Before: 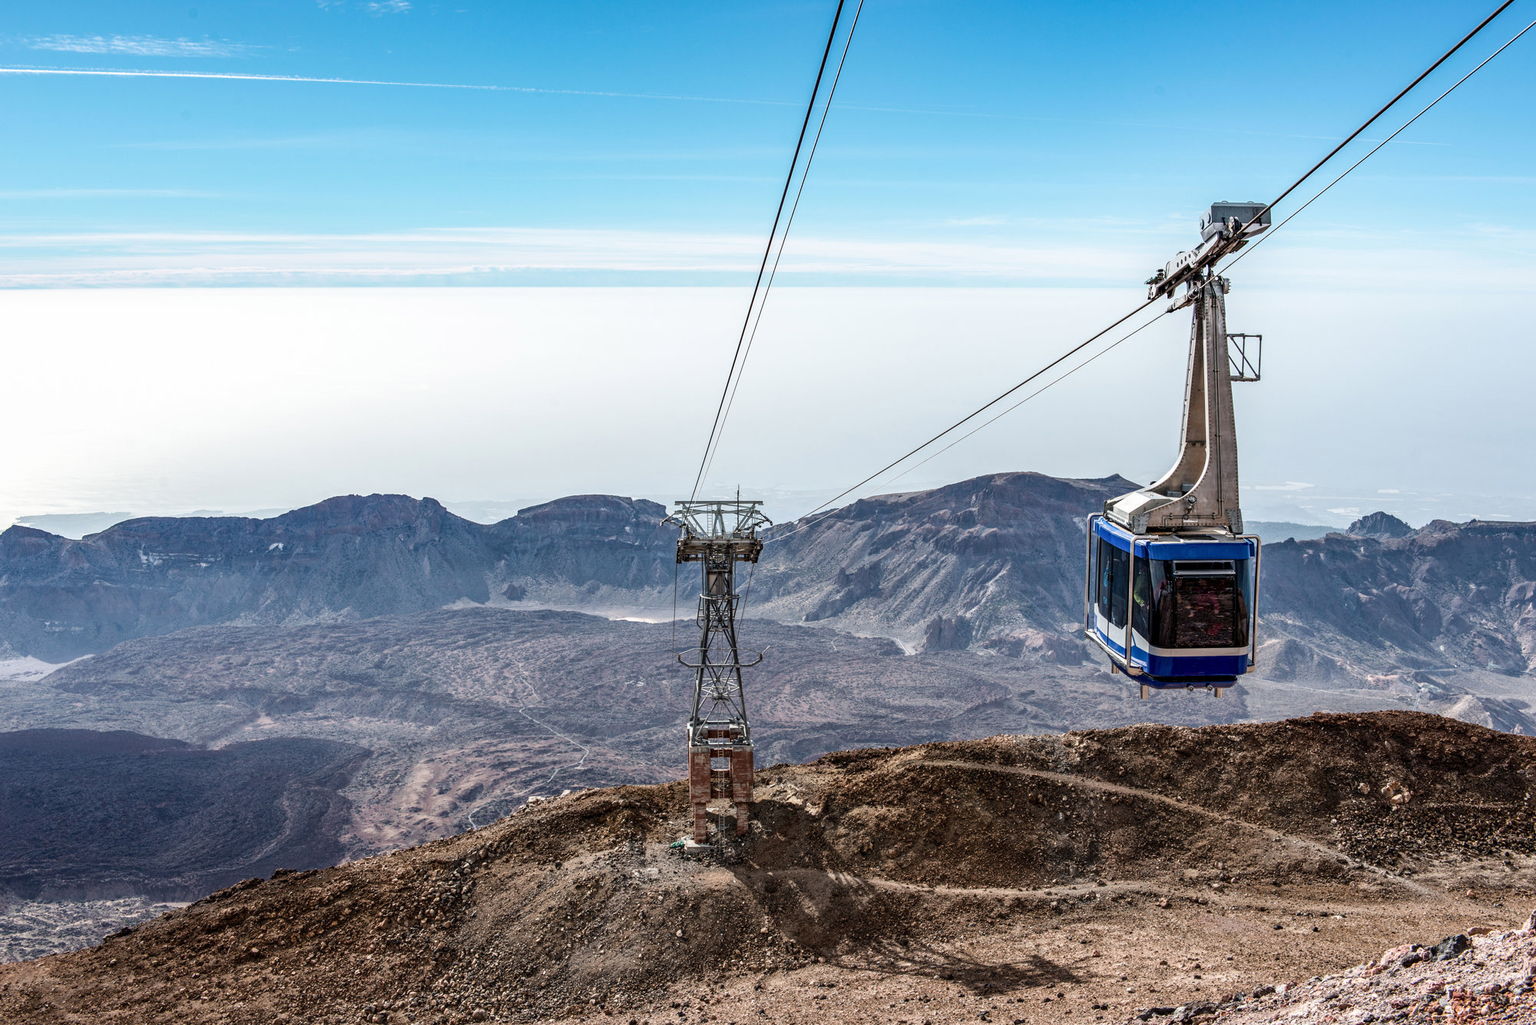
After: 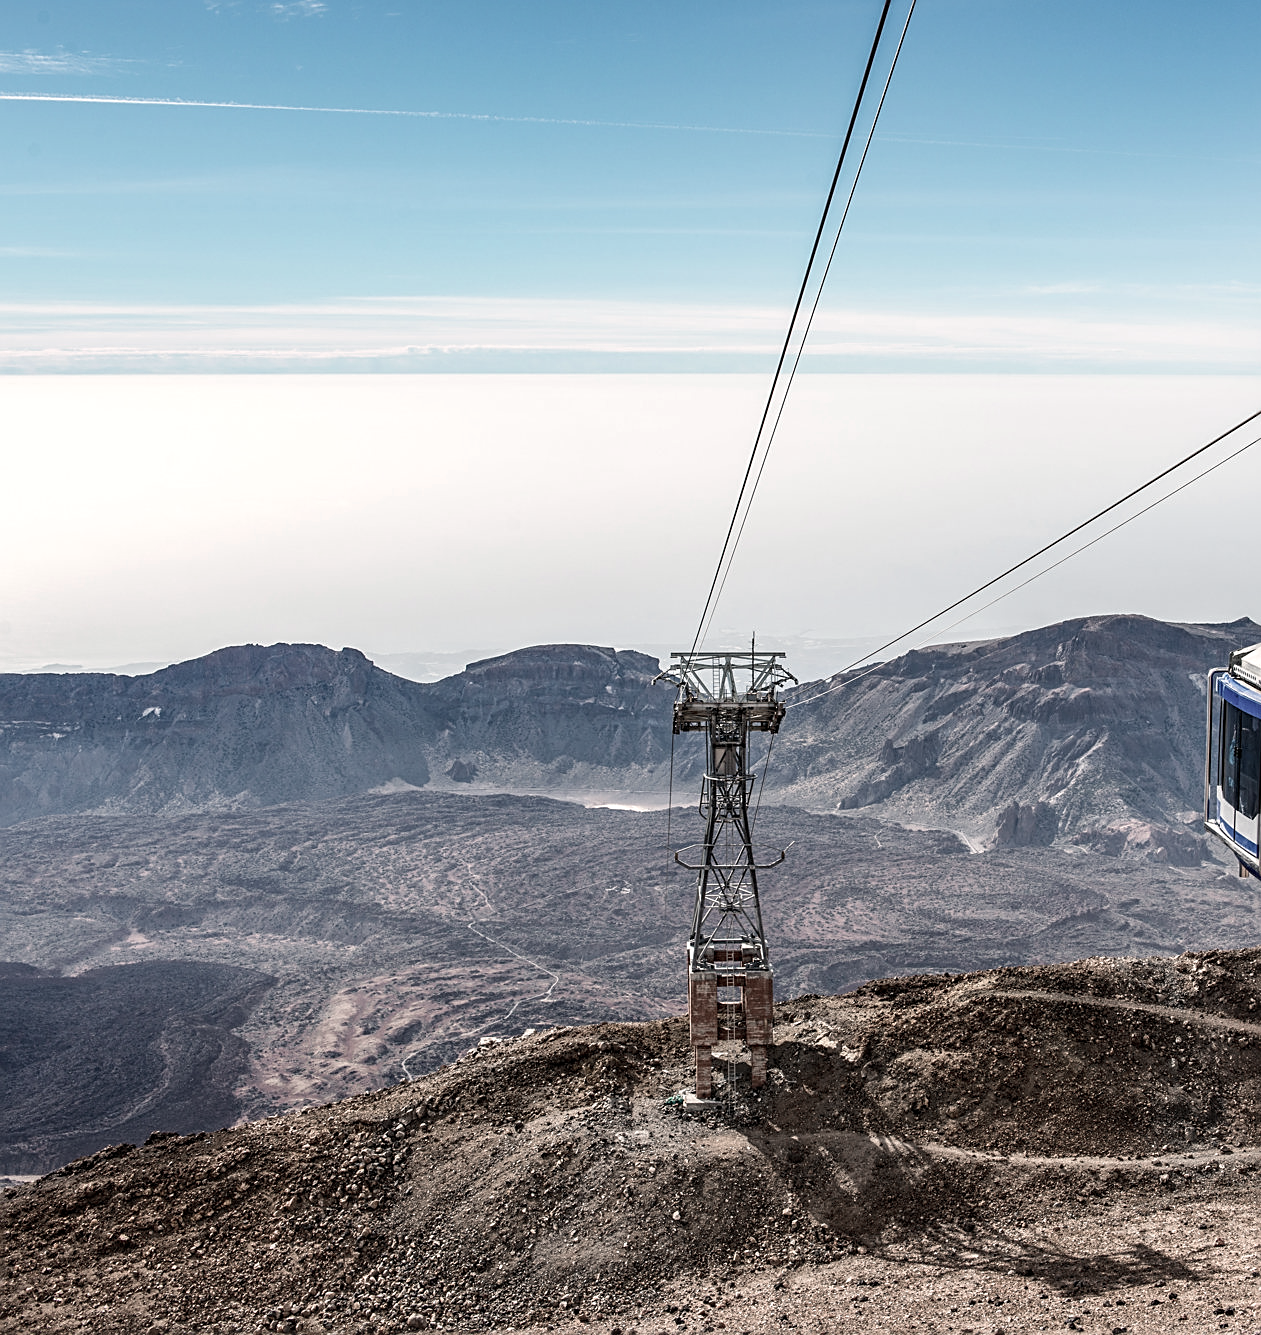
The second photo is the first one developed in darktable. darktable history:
color balance rgb: highlights gain › chroma 1.632%, highlights gain › hue 57.33°, perceptual saturation grading › global saturation 0.516%
sharpen: amount 0.484
crop: left 10.44%, right 26.46%
color zones: curves: ch0 [(0, 0.559) (0.153, 0.551) (0.229, 0.5) (0.429, 0.5) (0.571, 0.5) (0.714, 0.5) (0.857, 0.5) (1, 0.559)]; ch1 [(0, 0.417) (0.112, 0.336) (0.213, 0.26) (0.429, 0.34) (0.571, 0.35) (0.683, 0.331) (0.857, 0.344) (1, 0.417)]
